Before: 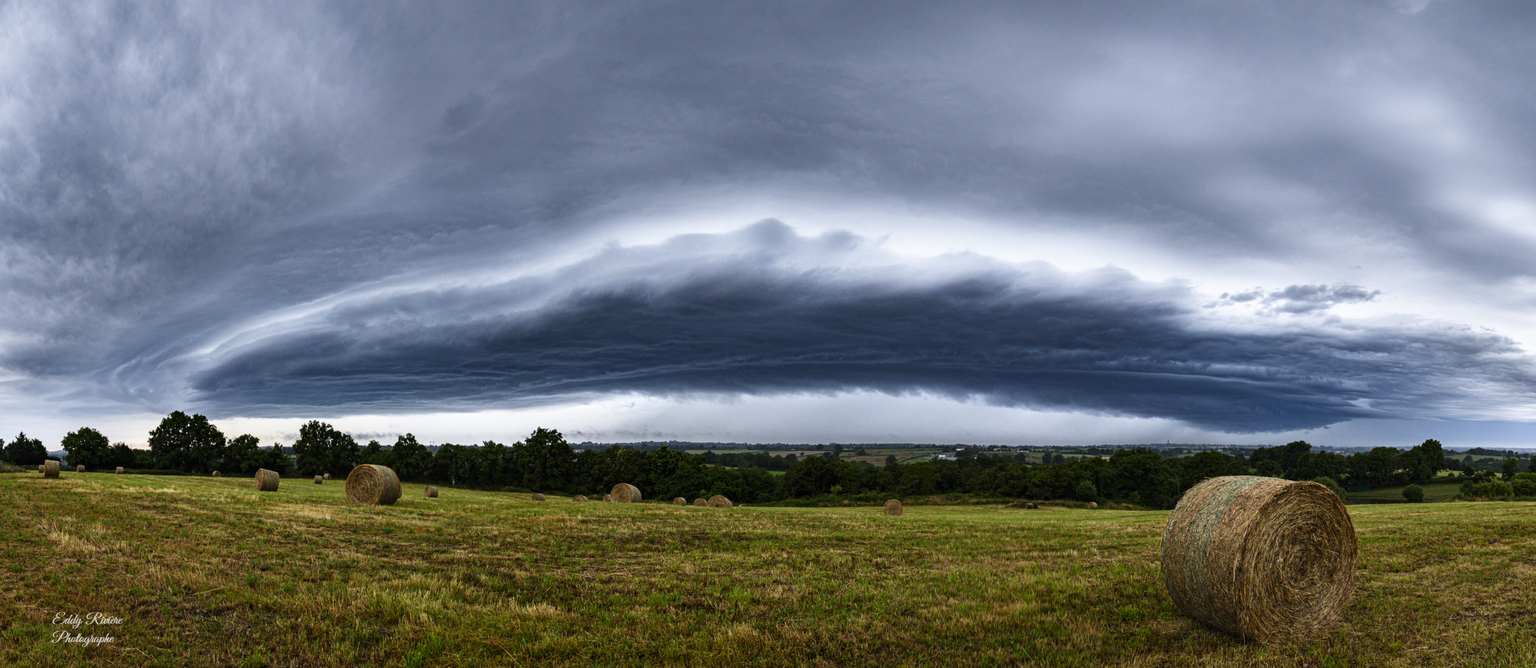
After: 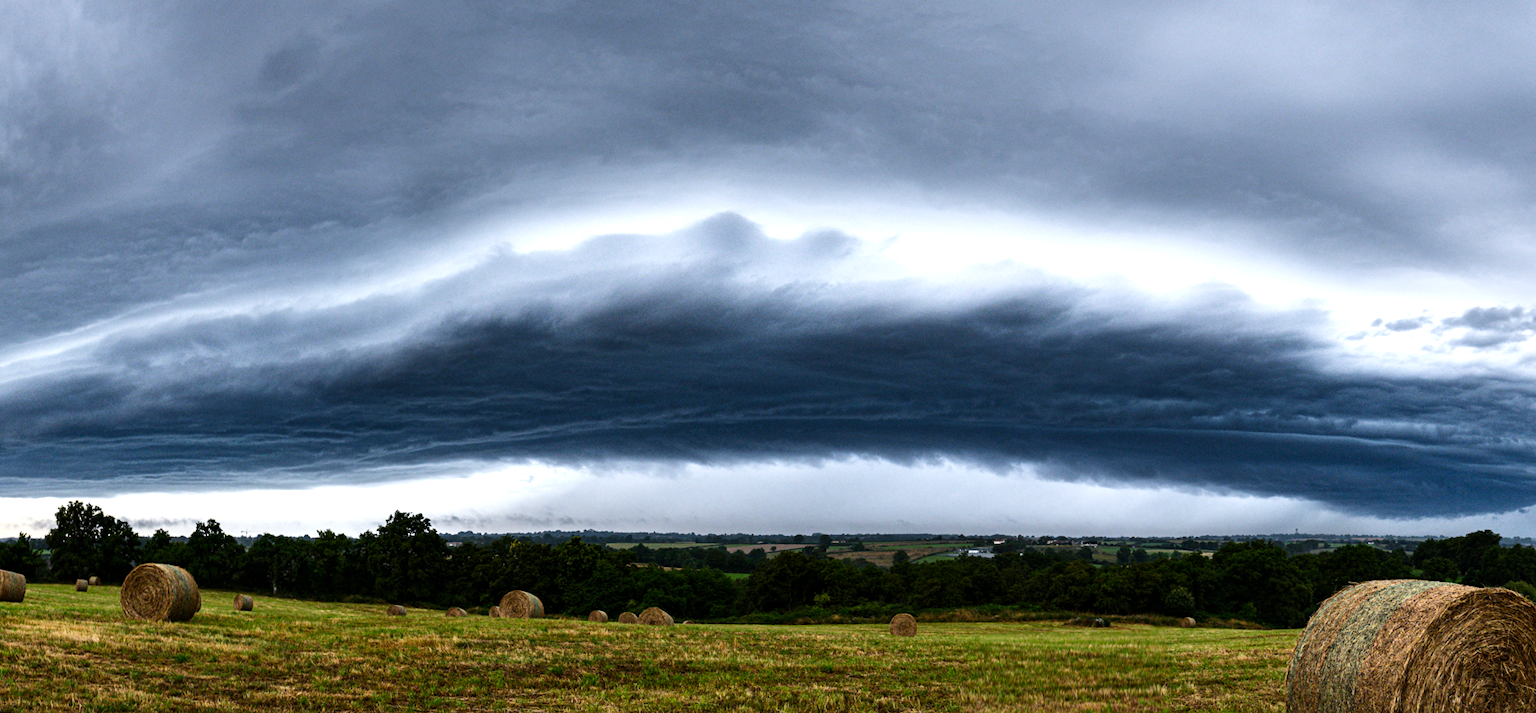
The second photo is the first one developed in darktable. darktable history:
crop and rotate: left 17.046%, top 10.659%, right 12.989%, bottom 14.553%
tone equalizer: -8 EV -0.417 EV, -7 EV -0.389 EV, -6 EV -0.333 EV, -5 EV -0.222 EV, -3 EV 0.222 EV, -2 EV 0.333 EV, -1 EV 0.389 EV, +0 EV 0.417 EV, edges refinement/feathering 500, mask exposure compensation -1.57 EV, preserve details no
